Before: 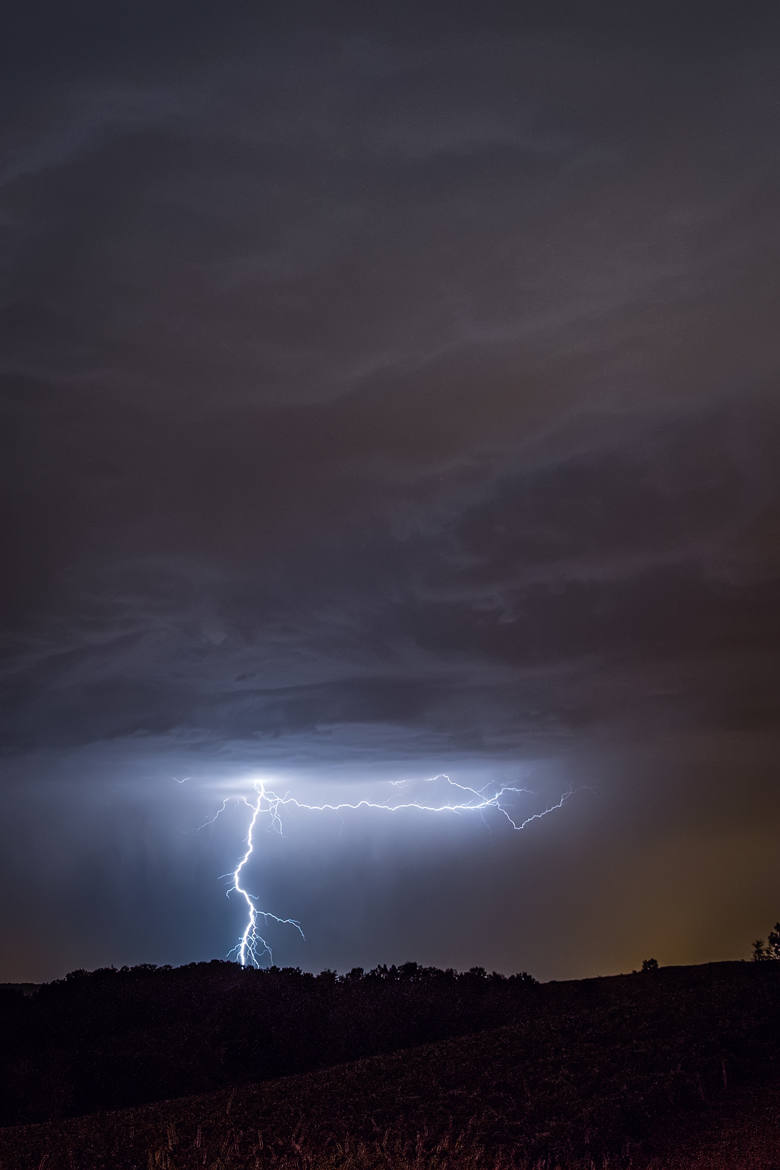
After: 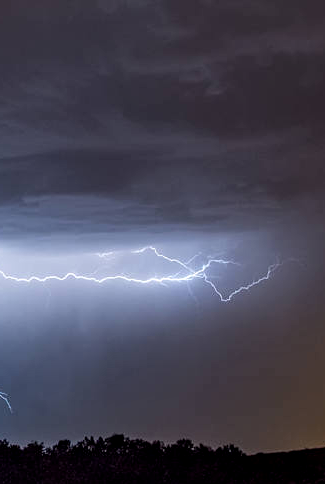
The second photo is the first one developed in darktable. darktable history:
crop: left 37.59%, top 45.168%, right 20.621%, bottom 13.434%
local contrast: on, module defaults
